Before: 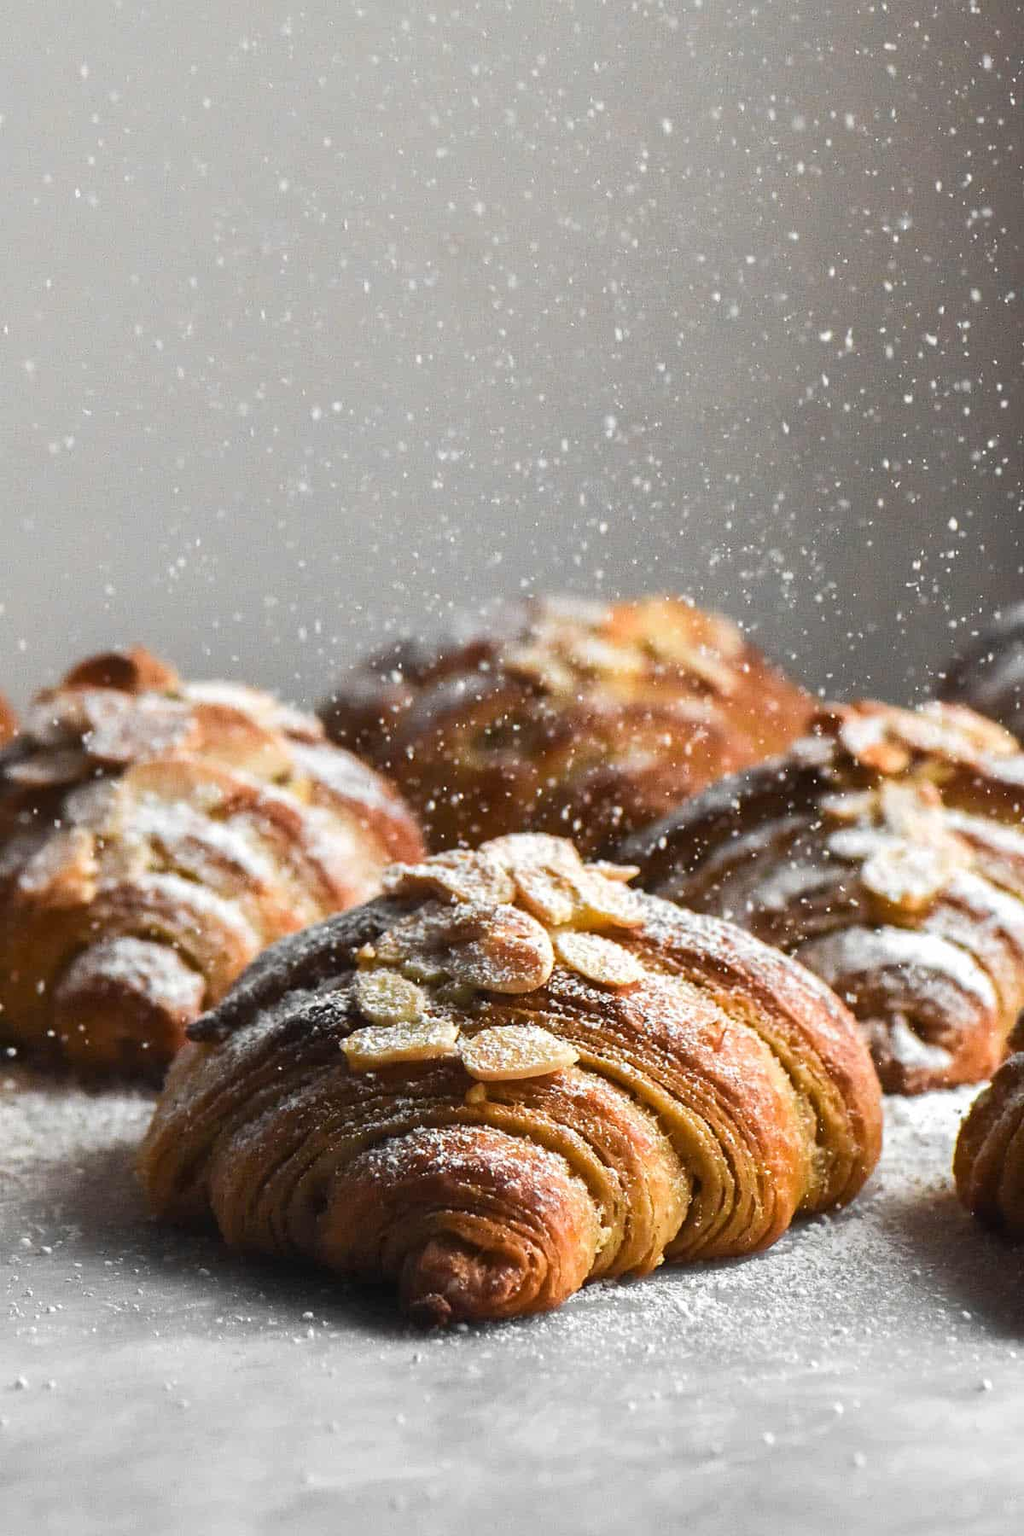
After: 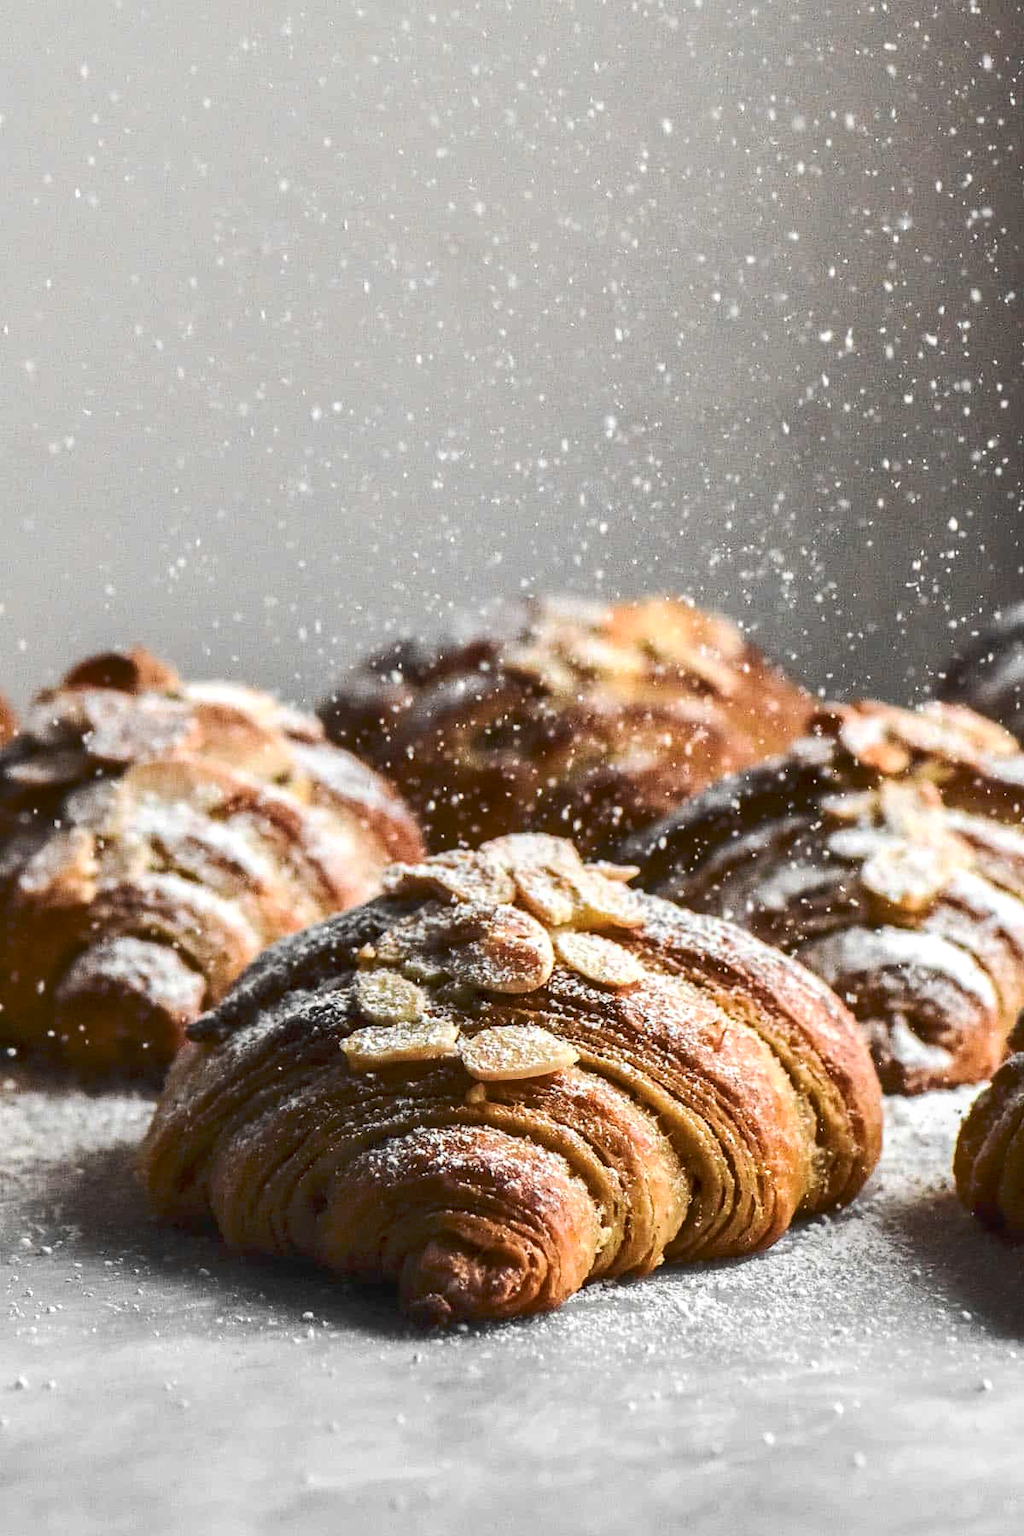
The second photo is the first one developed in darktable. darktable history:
contrast brightness saturation: contrast 0.22
local contrast: detail 130%
exposure: compensate exposure bias true, compensate highlight preservation false
tone curve: curves: ch0 [(0, 0) (0.003, 0.023) (0.011, 0.033) (0.025, 0.057) (0.044, 0.099) (0.069, 0.132) (0.1, 0.155) (0.136, 0.179) (0.177, 0.213) (0.224, 0.255) (0.277, 0.299) (0.335, 0.347) (0.399, 0.407) (0.468, 0.473) (0.543, 0.546) (0.623, 0.619) (0.709, 0.698) (0.801, 0.775) (0.898, 0.871) (1, 1)], preserve colors none
